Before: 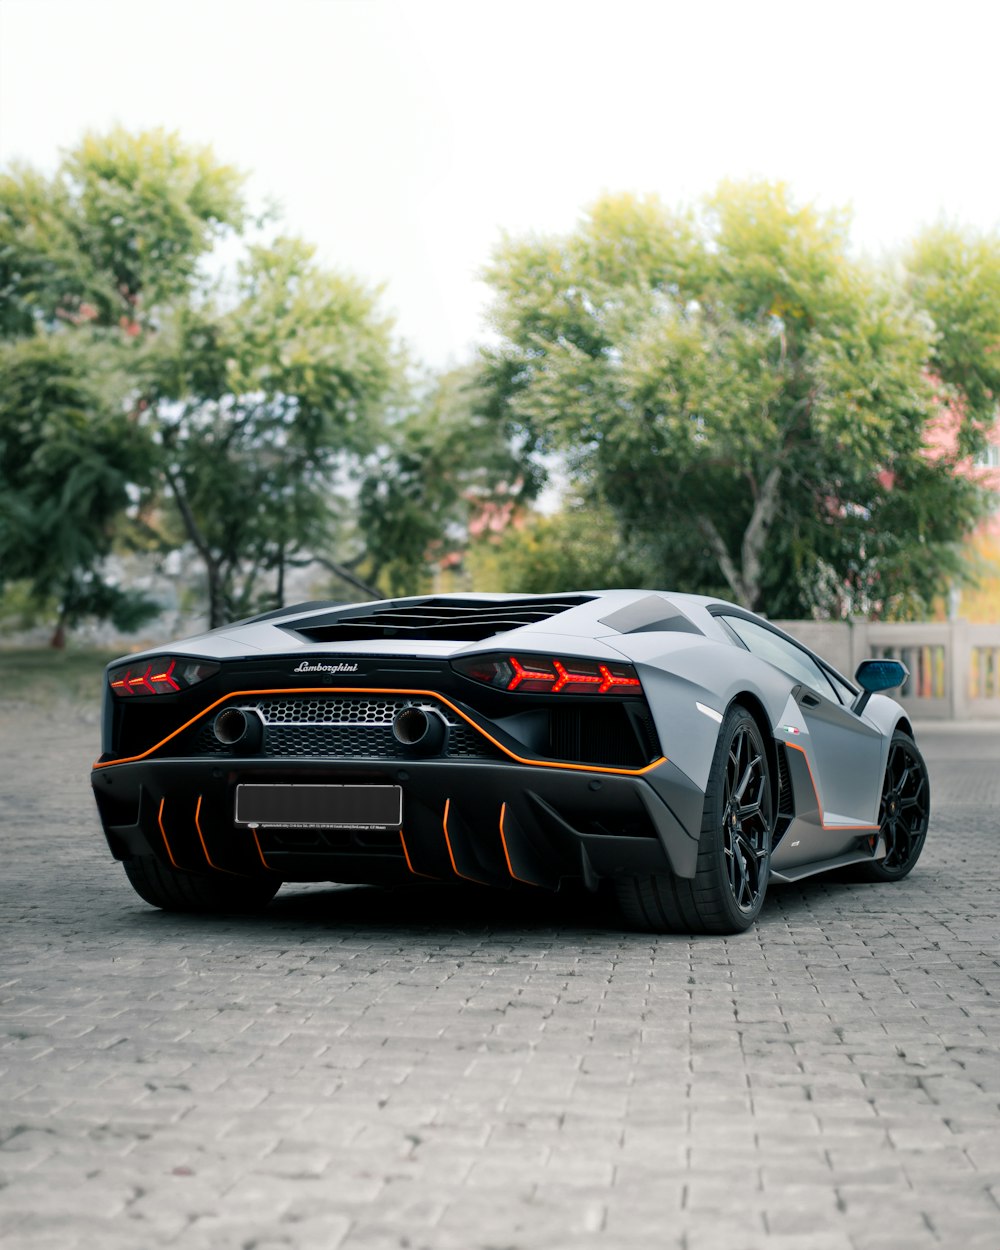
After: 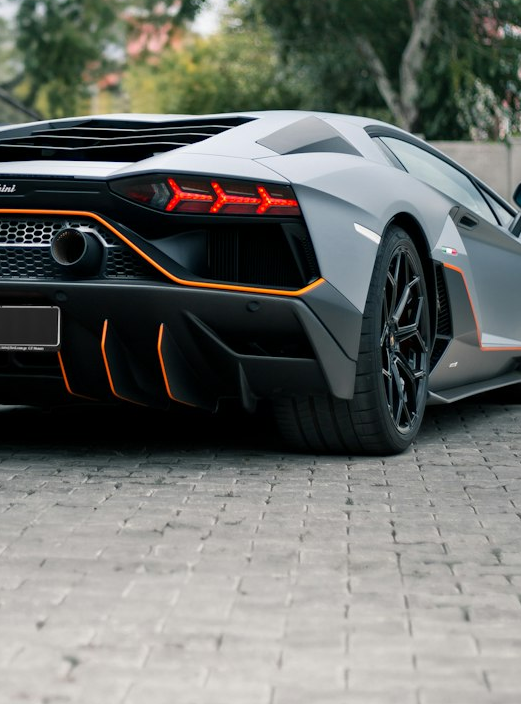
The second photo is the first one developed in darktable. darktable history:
crop: left 34.243%, top 38.343%, right 13.571%, bottom 5.272%
